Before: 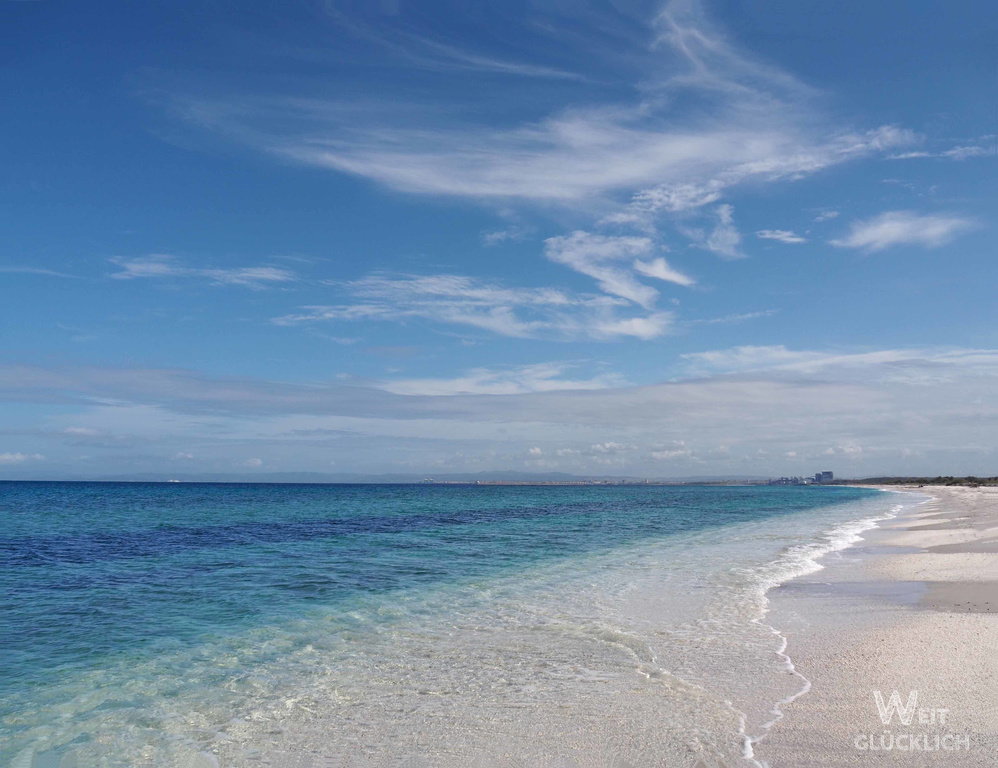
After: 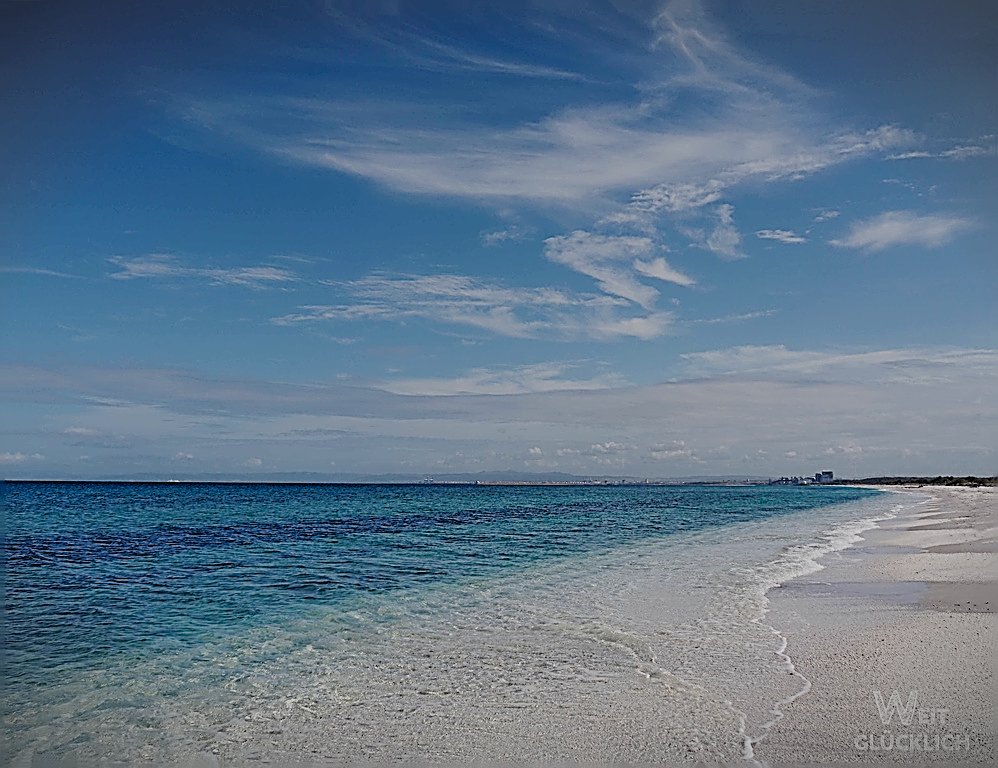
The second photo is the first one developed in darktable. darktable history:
sharpen: amount 1.995
vignetting: fall-off start 99.39%, width/height ratio 1.323
exposure: exposure -0.44 EV, compensate exposure bias true, compensate highlight preservation false
tone equalizer: edges refinement/feathering 500, mask exposure compensation -1.57 EV, preserve details no
filmic rgb: black relative exposure -6.98 EV, white relative exposure 5.62 EV, hardness 2.87, add noise in highlights 0.001, preserve chrominance no, color science v3 (2019), use custom middle-gray values true, contrast in highlights soft
shadows and highlights: shadows -28.8, highlights 30.09
